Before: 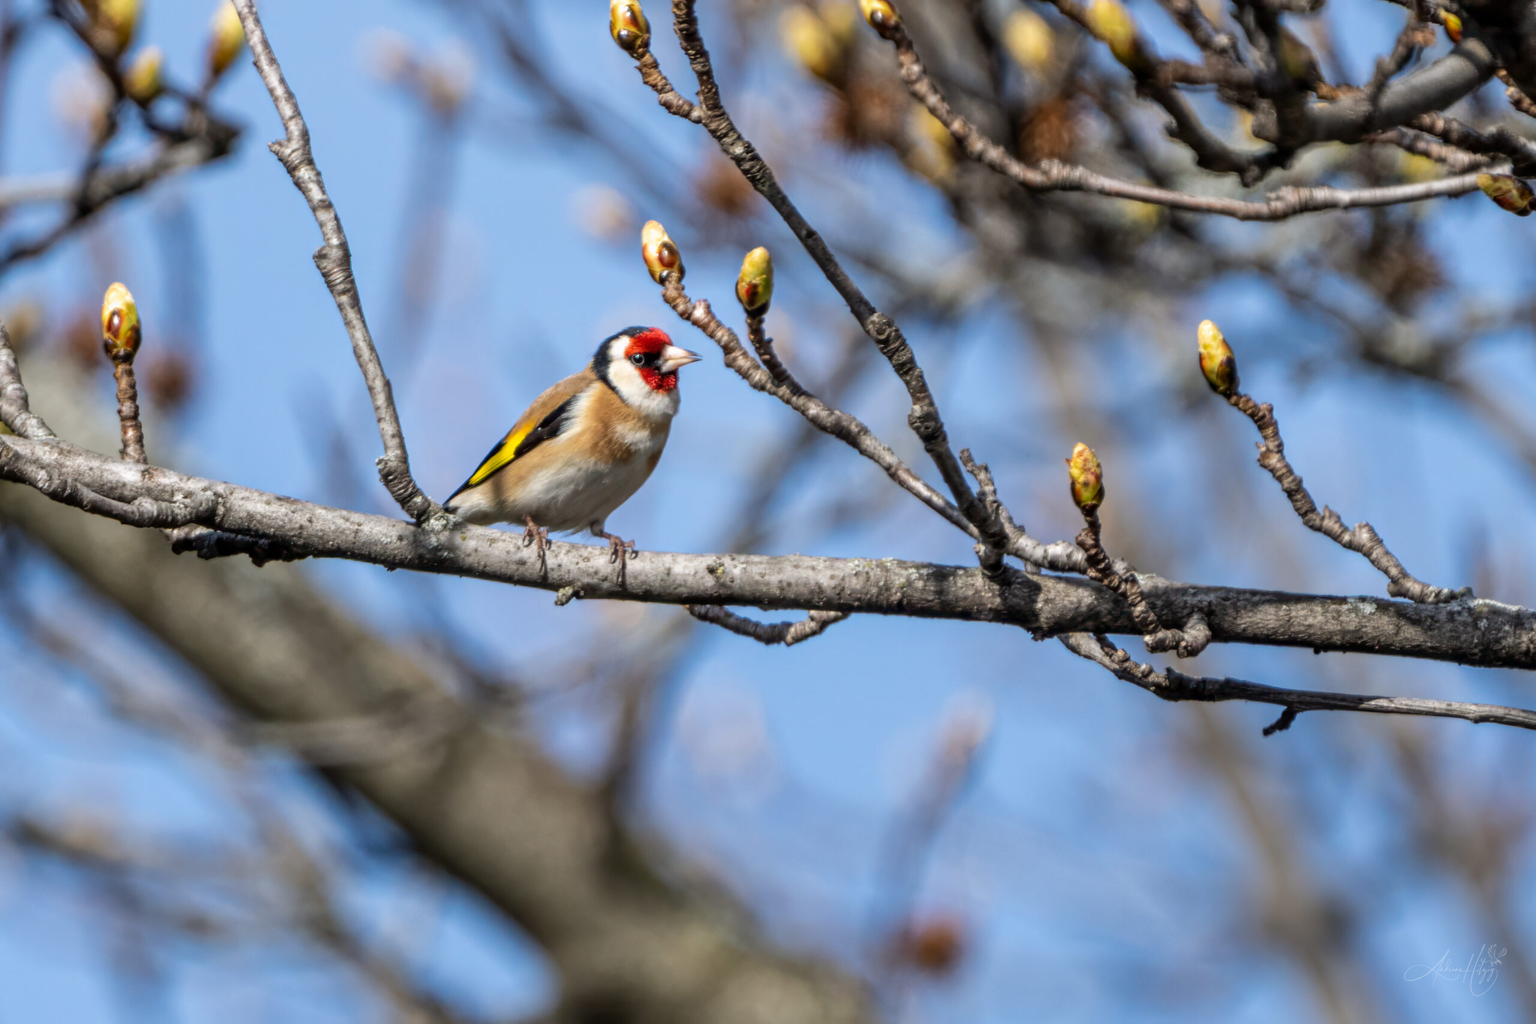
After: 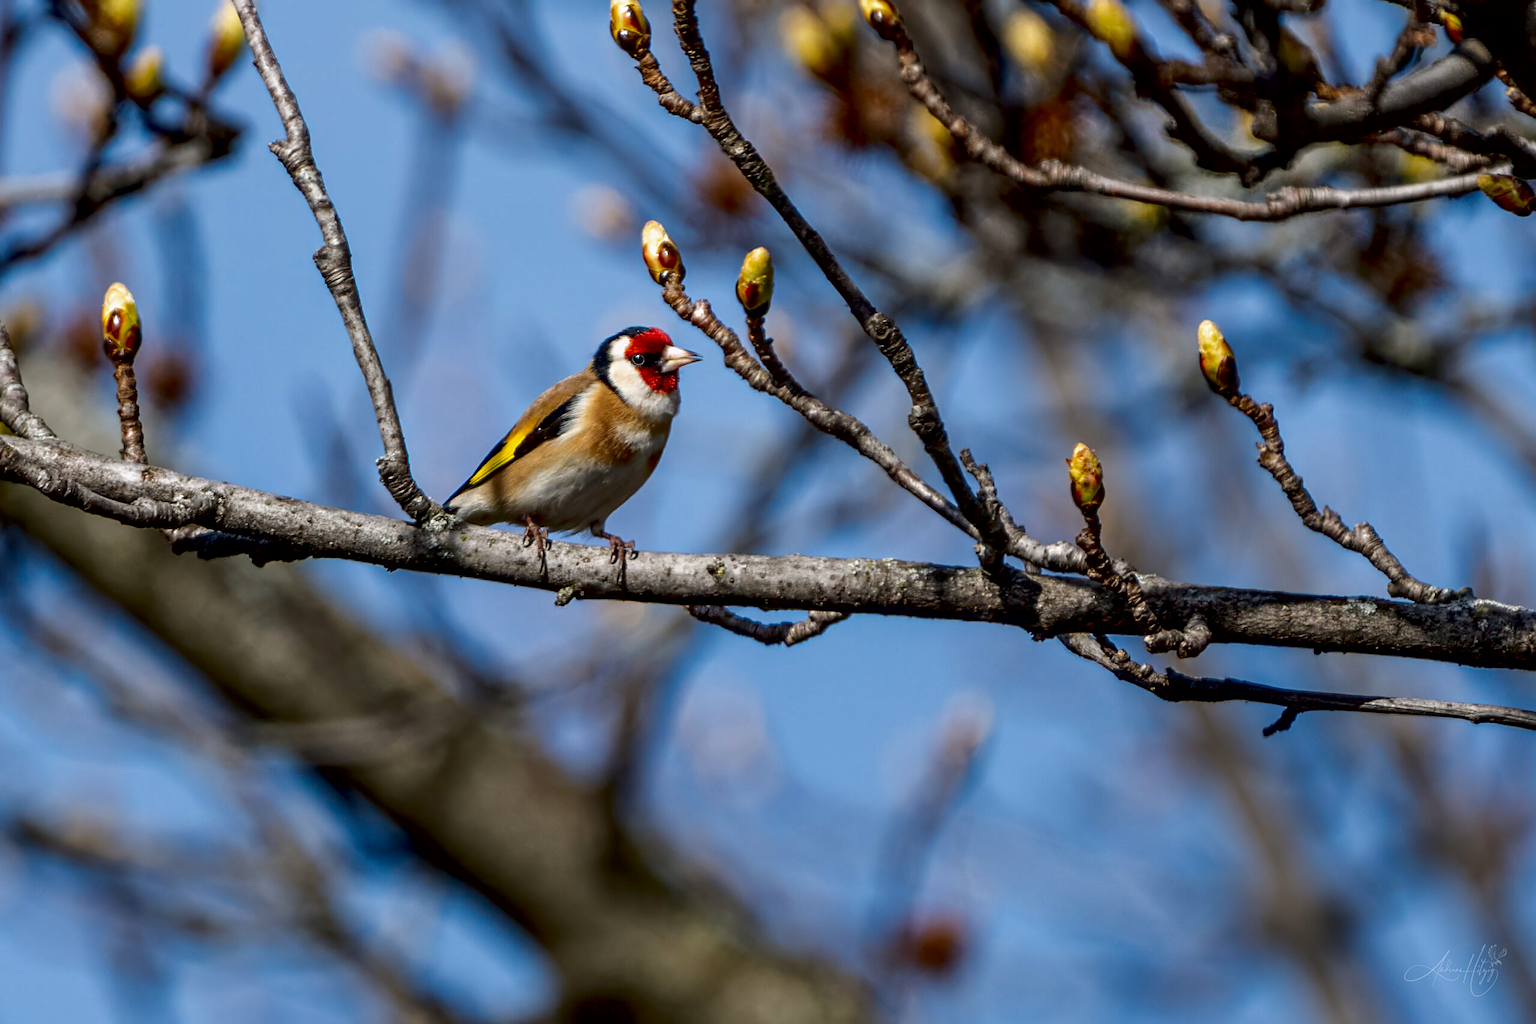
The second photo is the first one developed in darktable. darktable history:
sharpen: on, module defaults
exposure: black level correction 0.017, exposure -0.009 EV, compensate highlight preservation false
contrast brightness saturation: brightness -0.206, saturation 0.078
